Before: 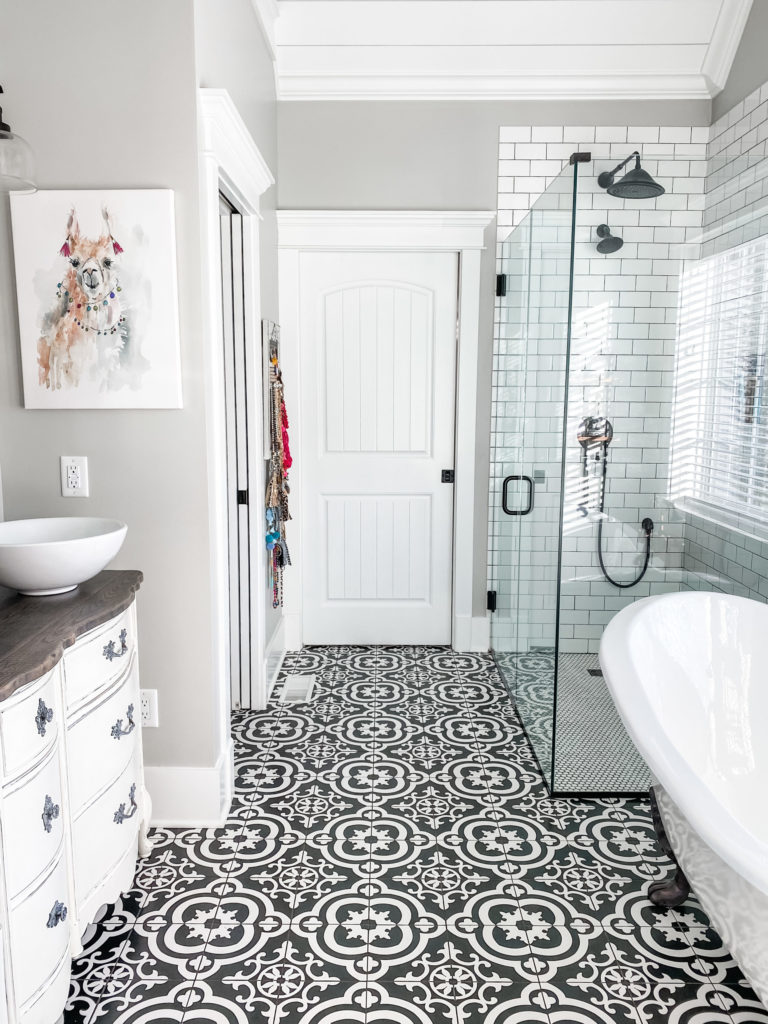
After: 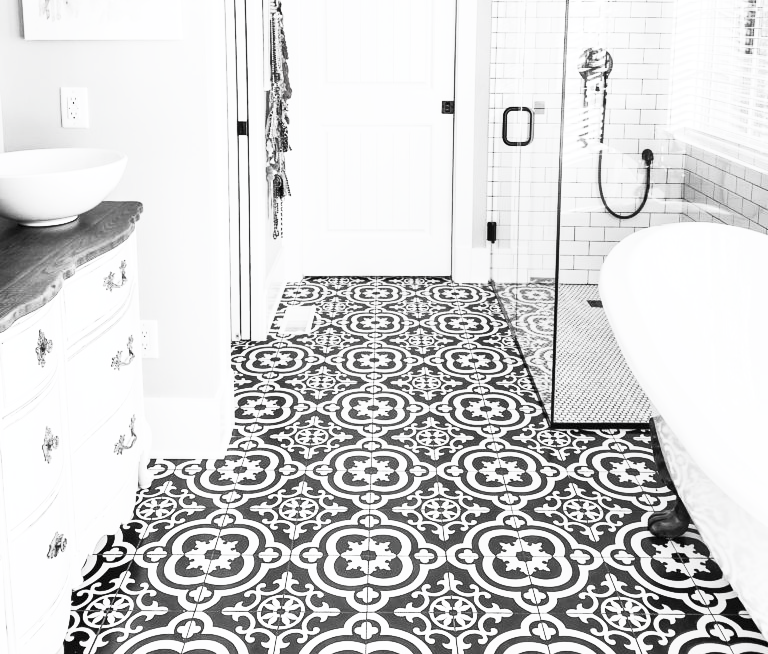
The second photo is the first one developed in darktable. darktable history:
contrast brightness saturation: contrast 0.537, brightness 0.471, saturation -0.99
color balance rgb: perceptual saturation grading › global saturation 0.621%
crop and rotate: top 36.045%
color calibration: output R [0.946, 0.065, -0.013, 0], output G [-0.246, 1.264, -0.017, 0], output B [0.046, -0.098, 1.05, 0], illuminant as shot in camera, x 0.379, y 0.397, temperature 4148.06 K
